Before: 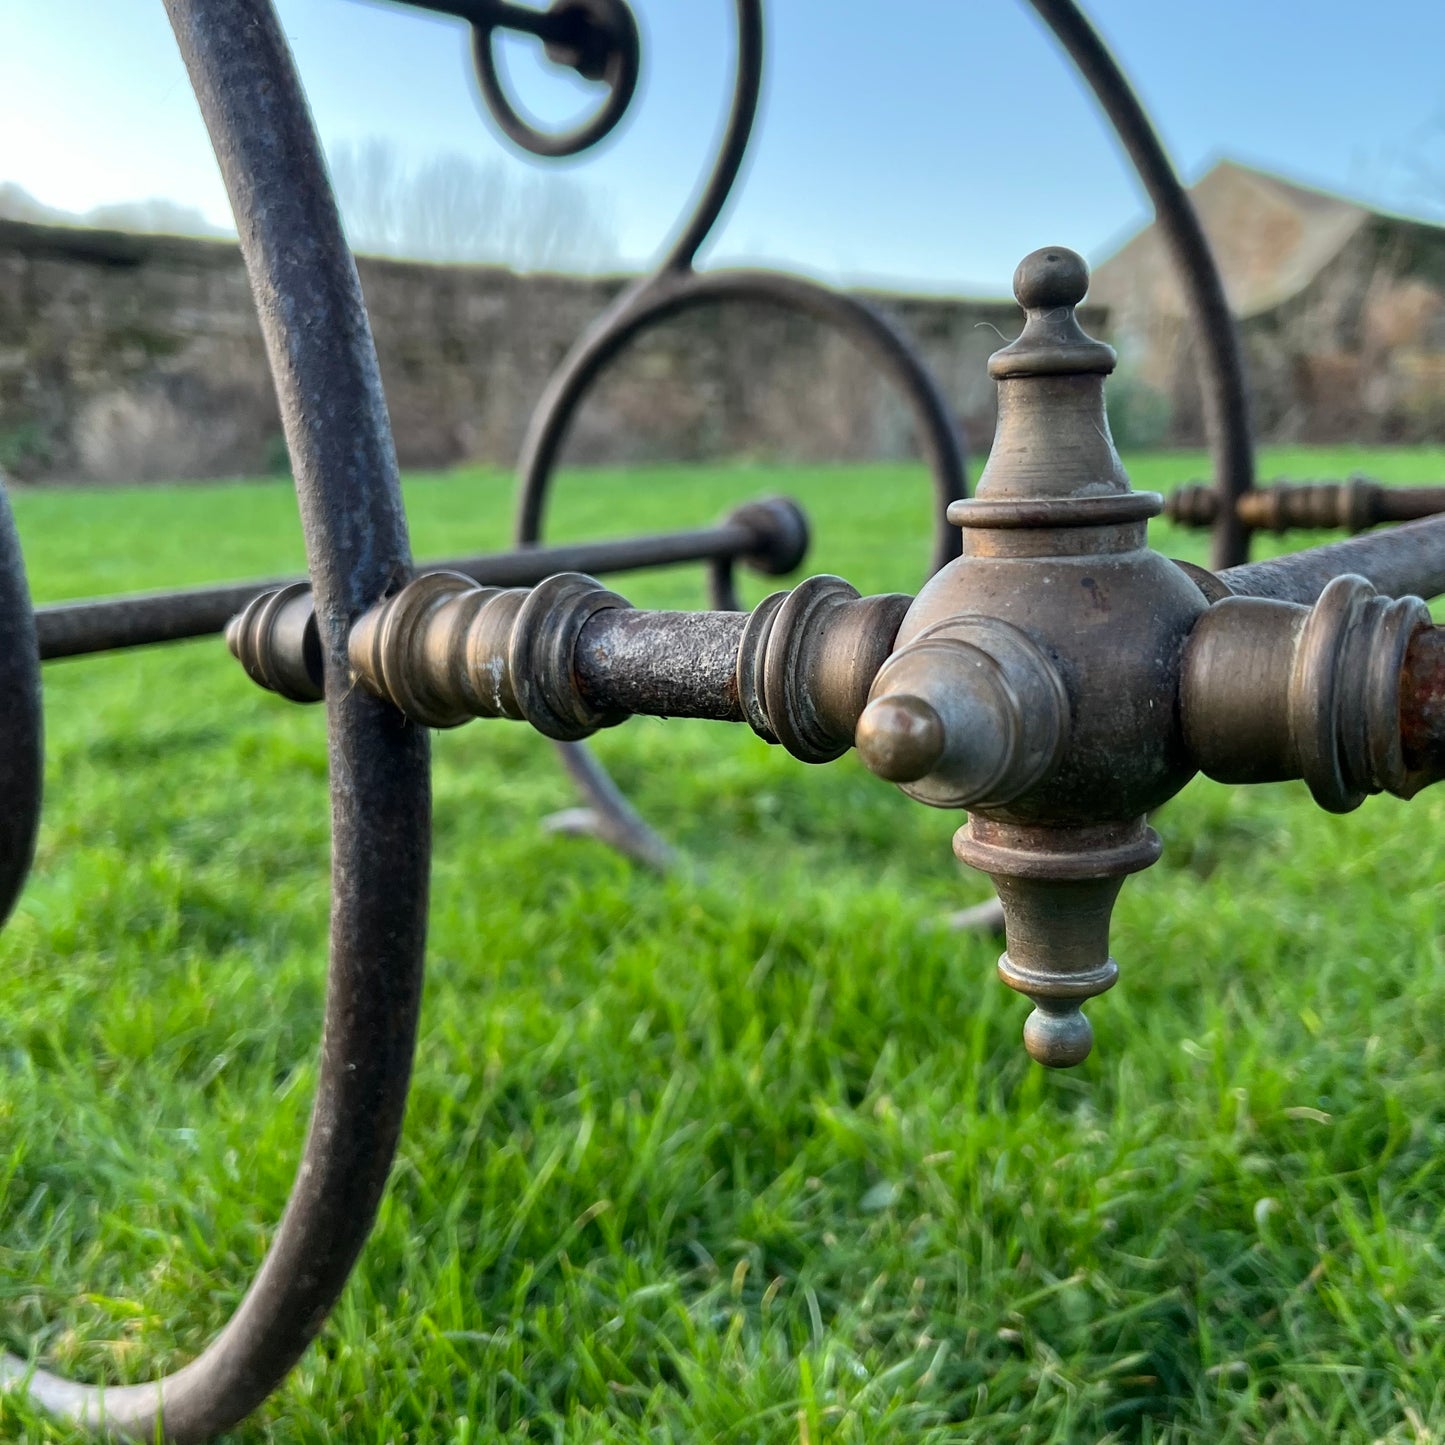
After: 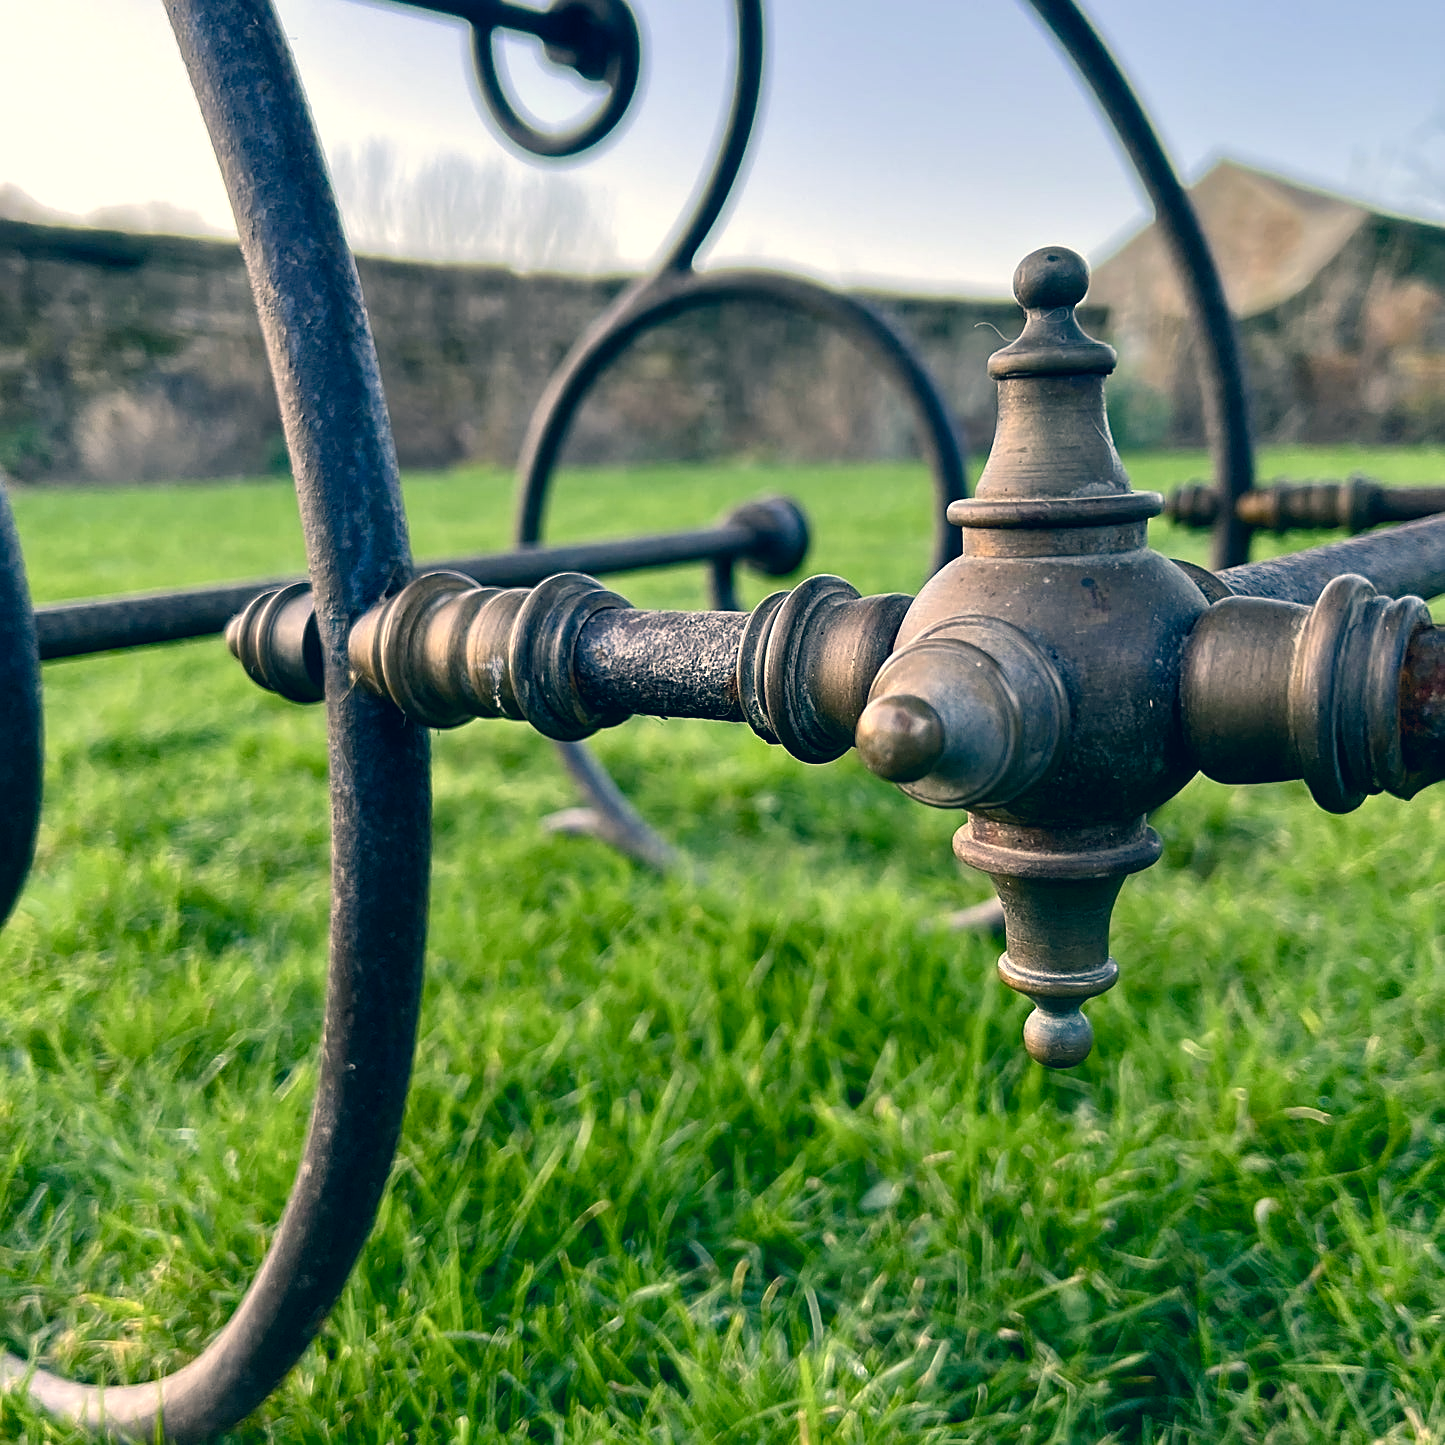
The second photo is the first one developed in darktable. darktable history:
color correction: highlights a* 10.31, highlights b* 14.04, shadows a* -9.9, shadows b* -14.99
color balance rgb: shadows lift › chroma 1.01%, shadows lift › hue 216.73°, perceptual saturation grading › global saturation 20%, perceptual saturation grading › highlights -49.264%, perceptual saturation grading › shadows 24.385%, perceptual brilliance grading › highlights 5.757%, perceptual brilliance grading › shadows -9.267%
sharpen: on, module defaults
